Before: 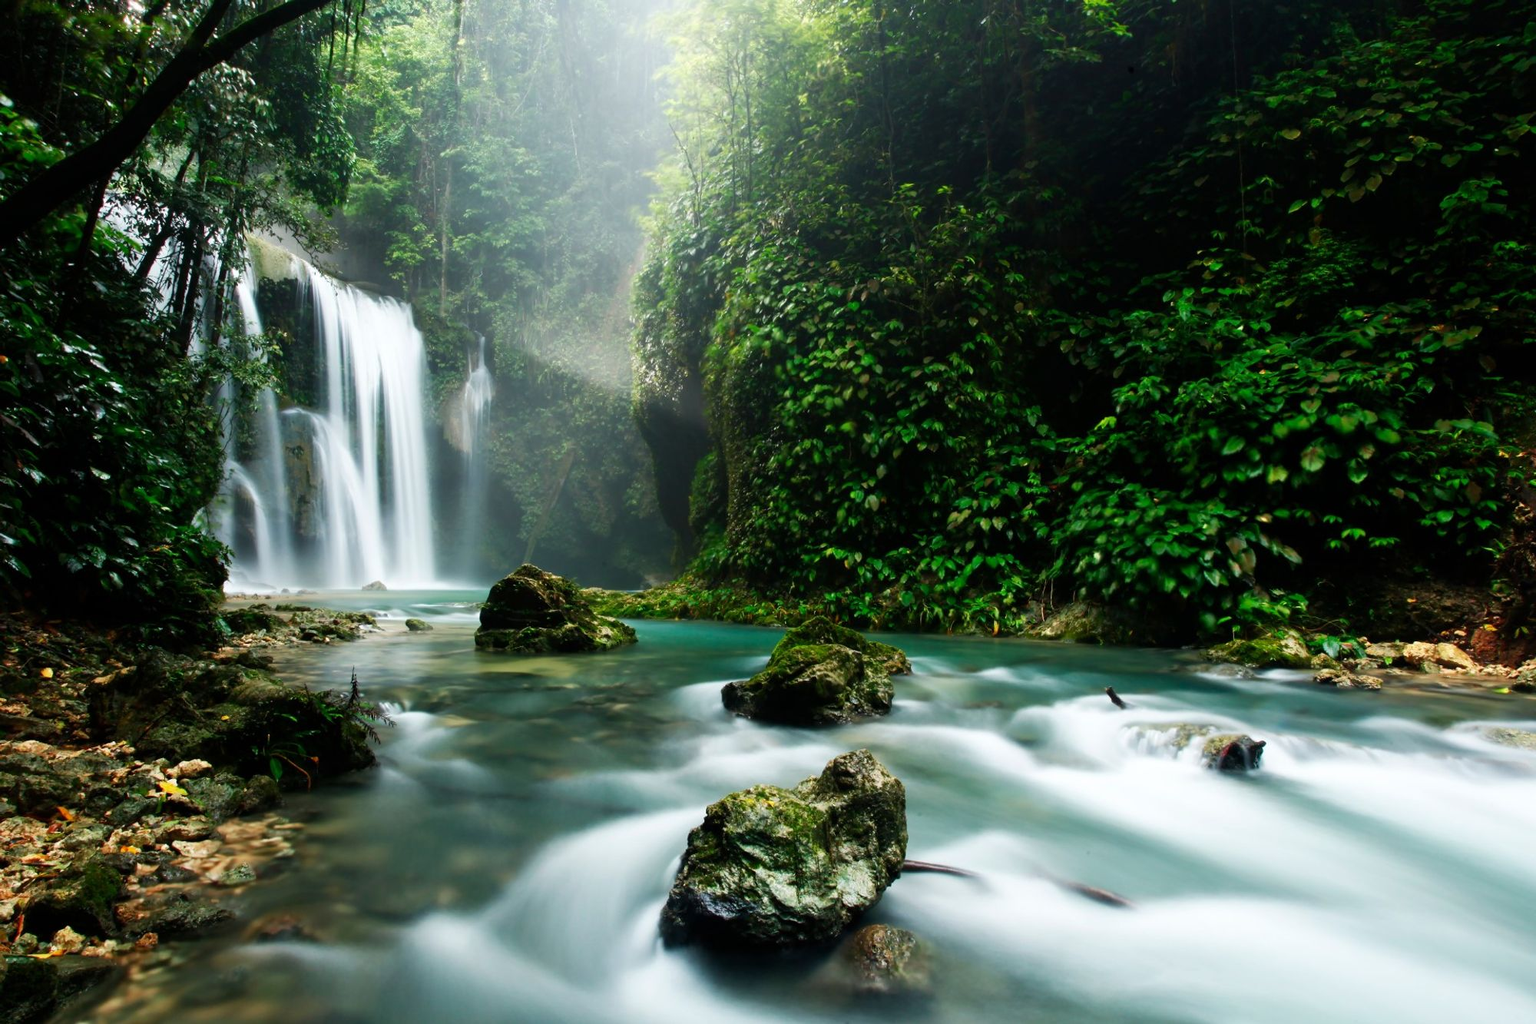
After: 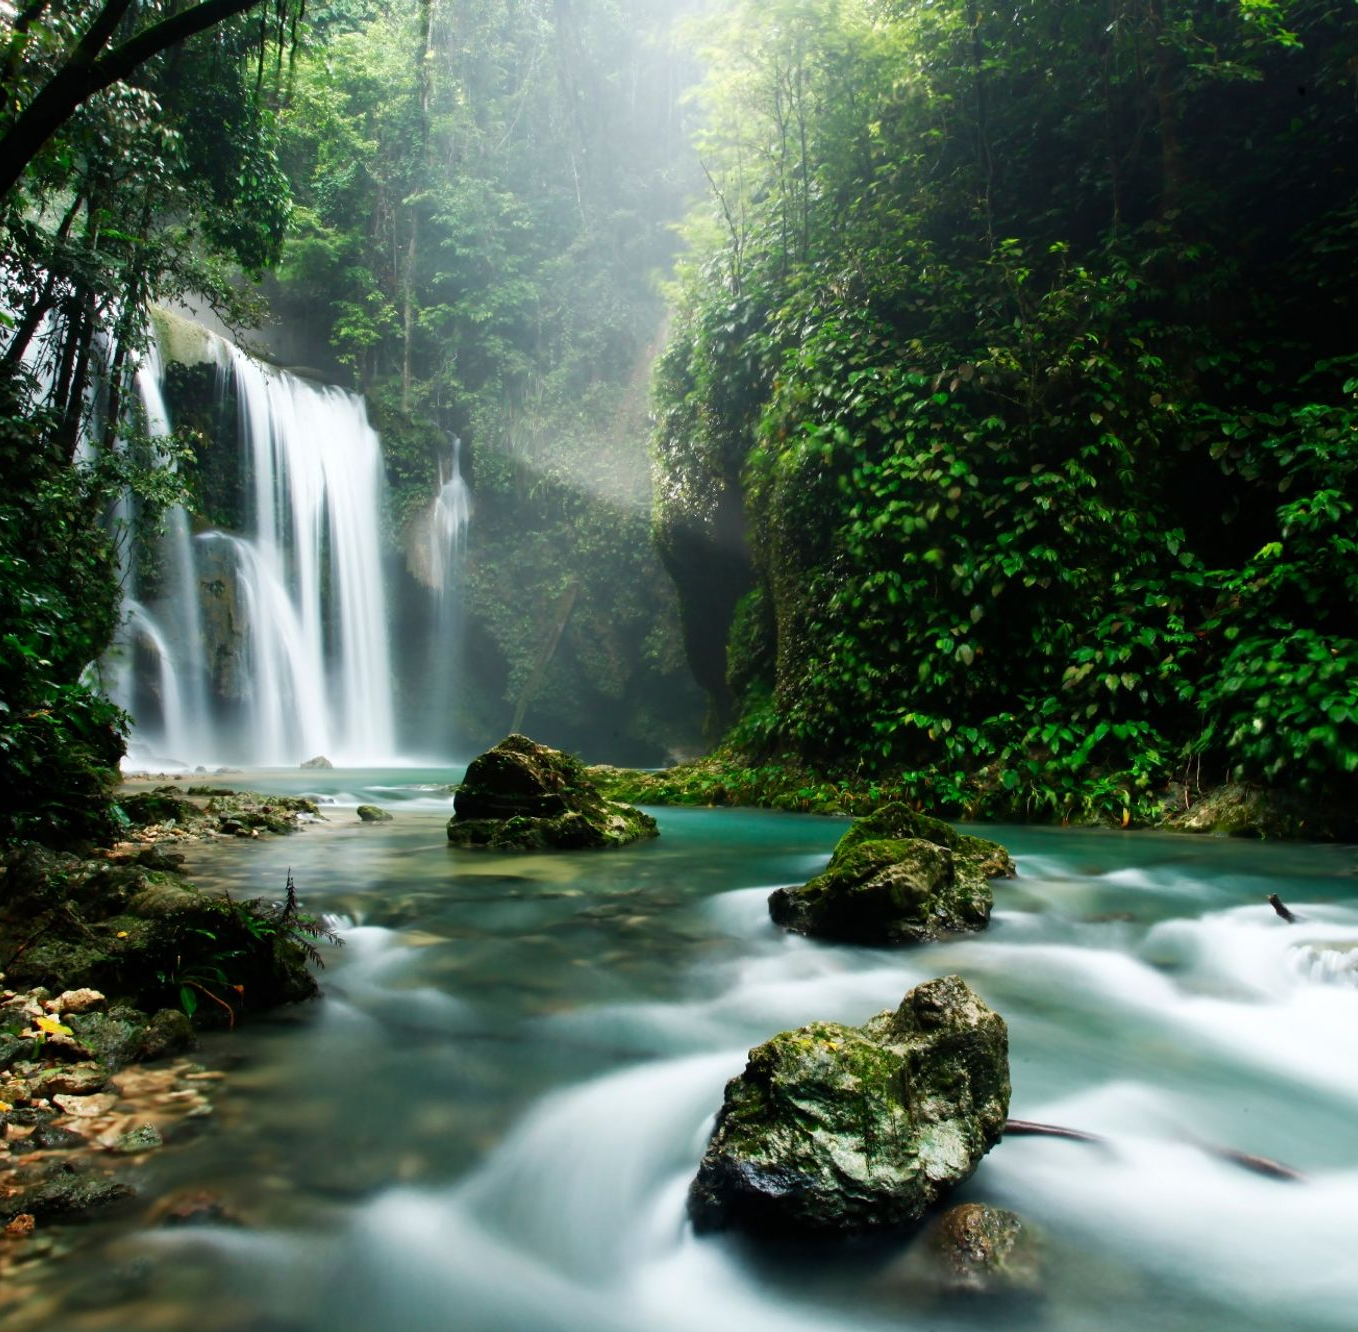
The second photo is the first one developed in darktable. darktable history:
crop and rotate: left 8.552%, right 23.518%
